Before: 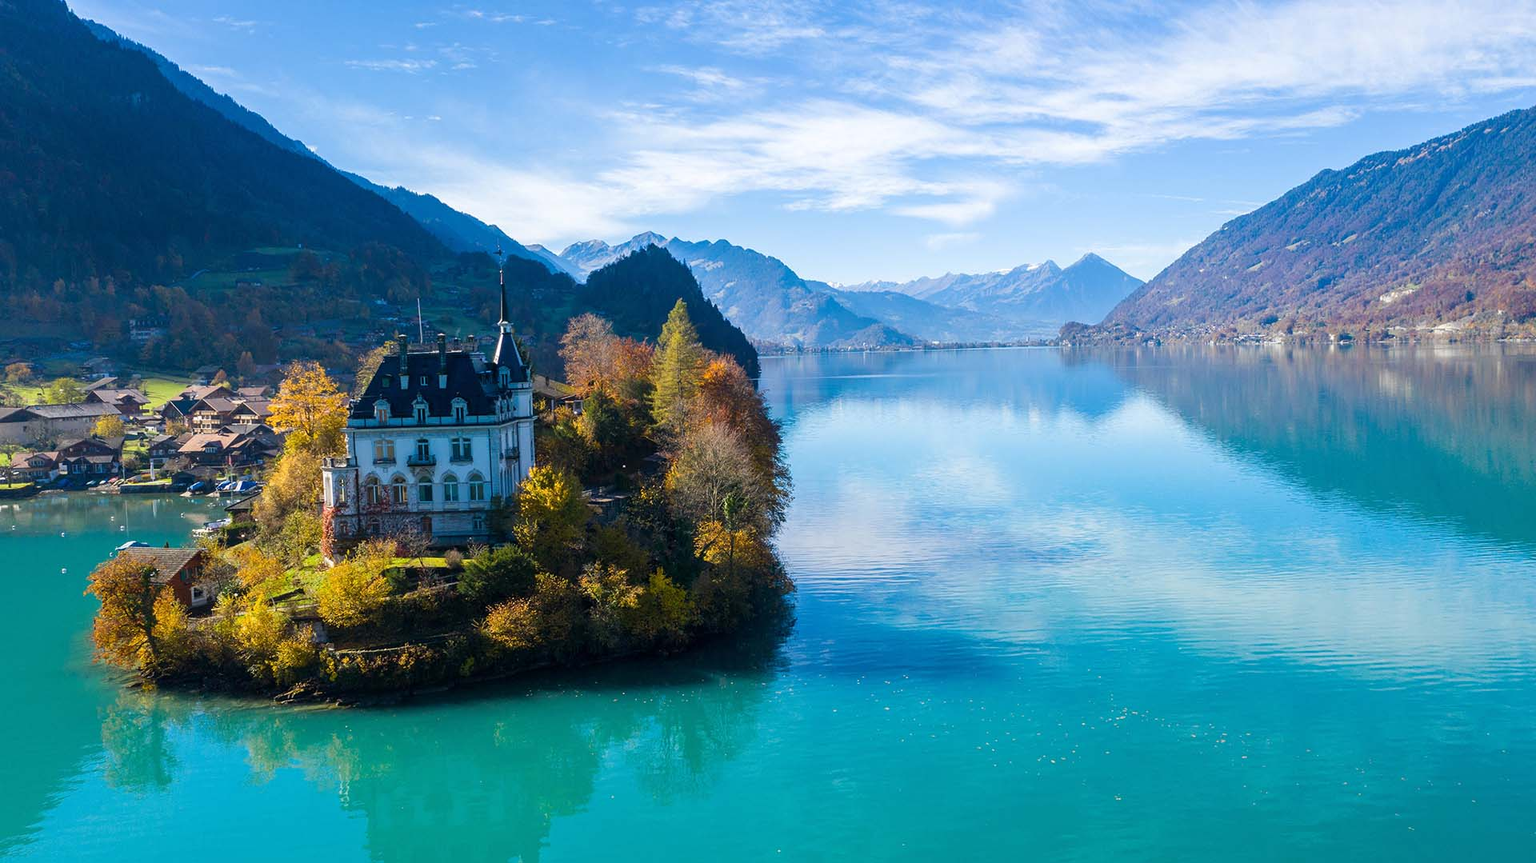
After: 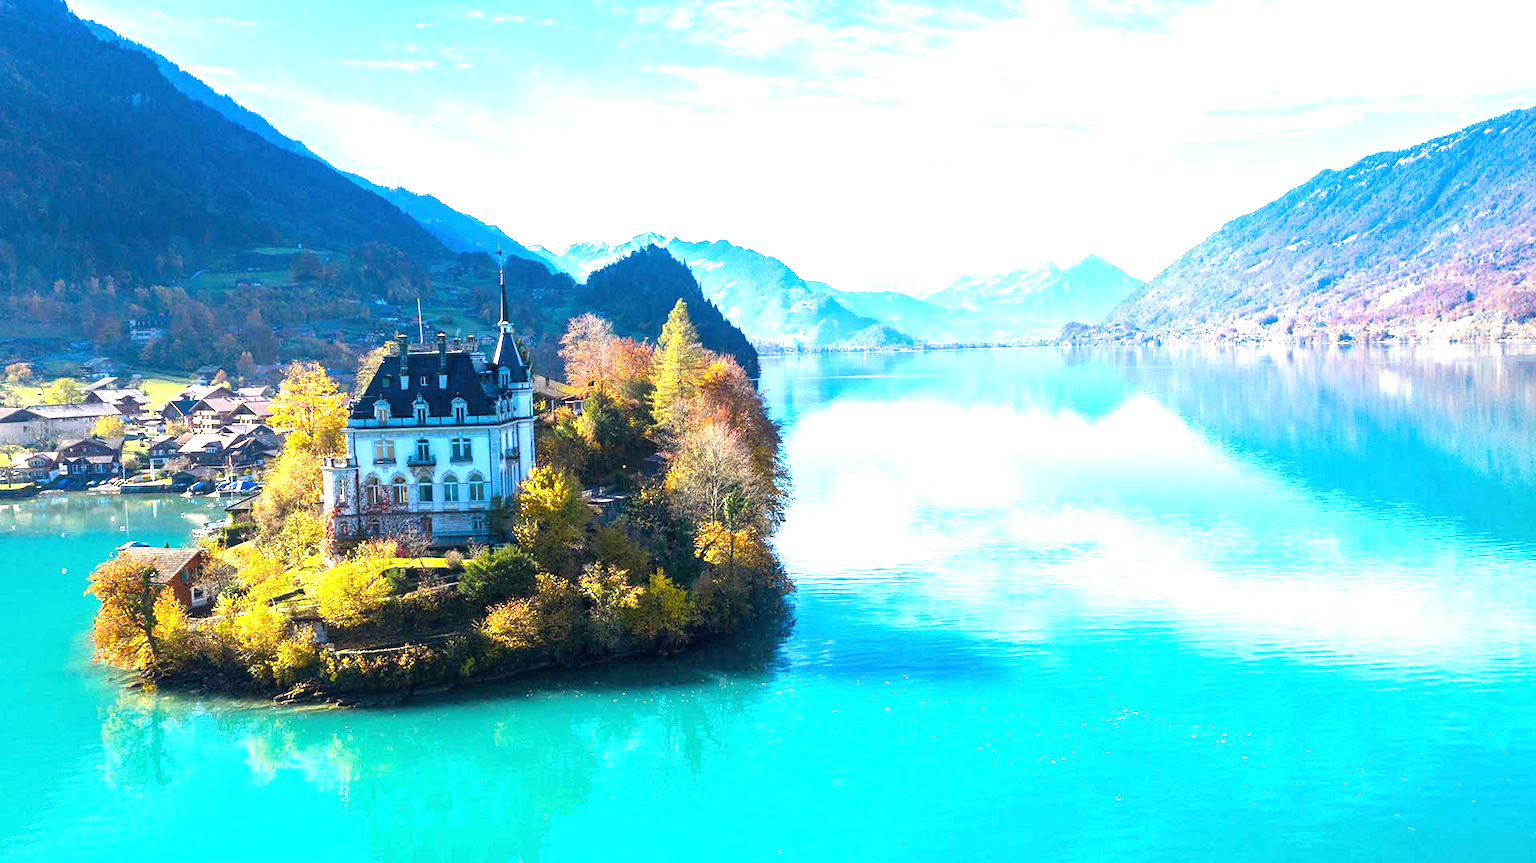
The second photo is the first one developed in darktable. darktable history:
exposure: black level correction 0, exposure 1.63 EV, compensate highlight preservation false
